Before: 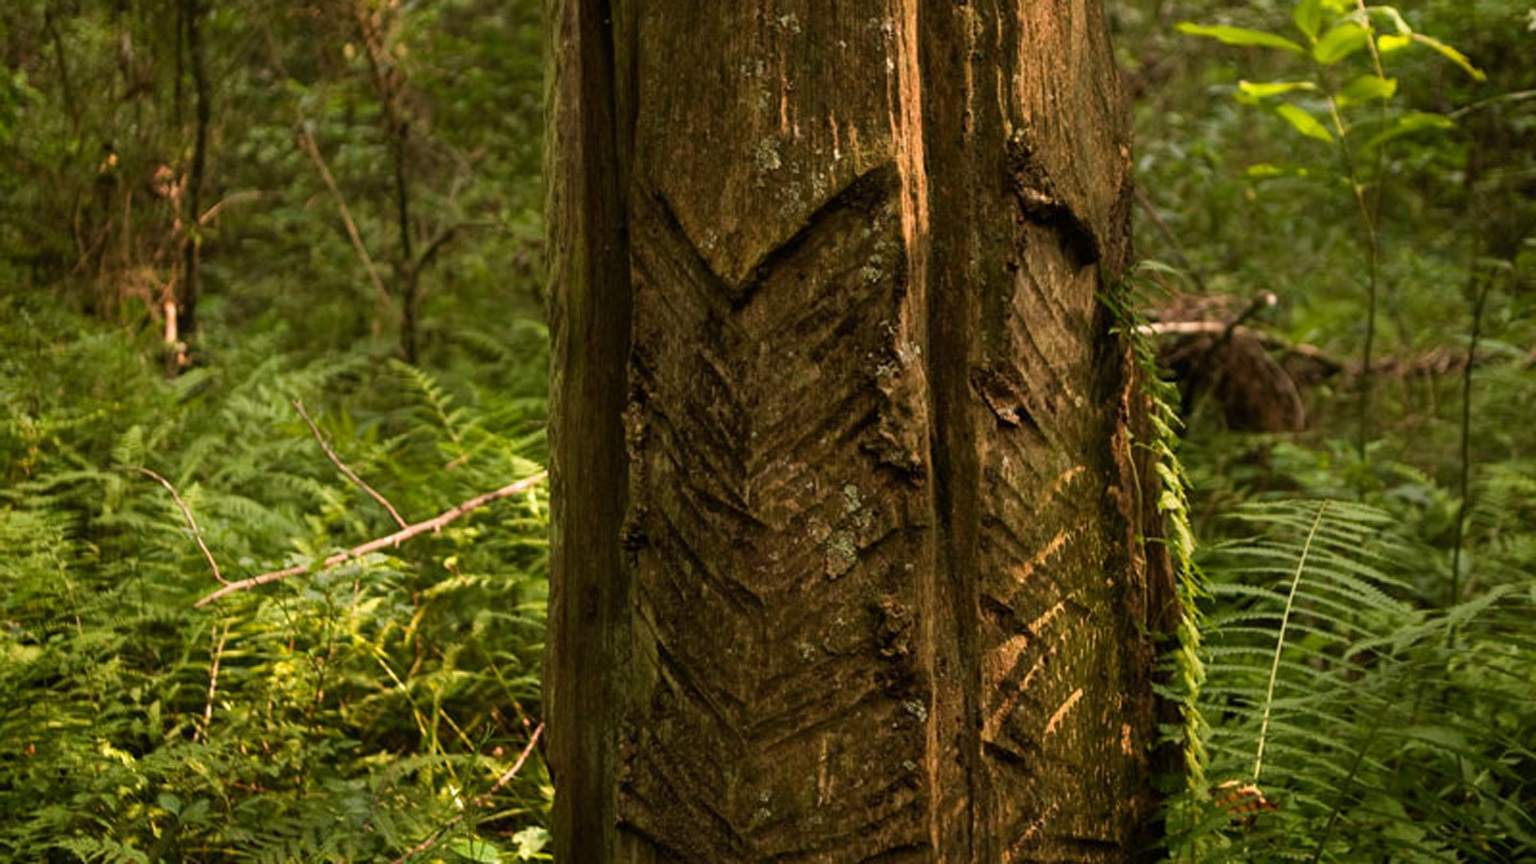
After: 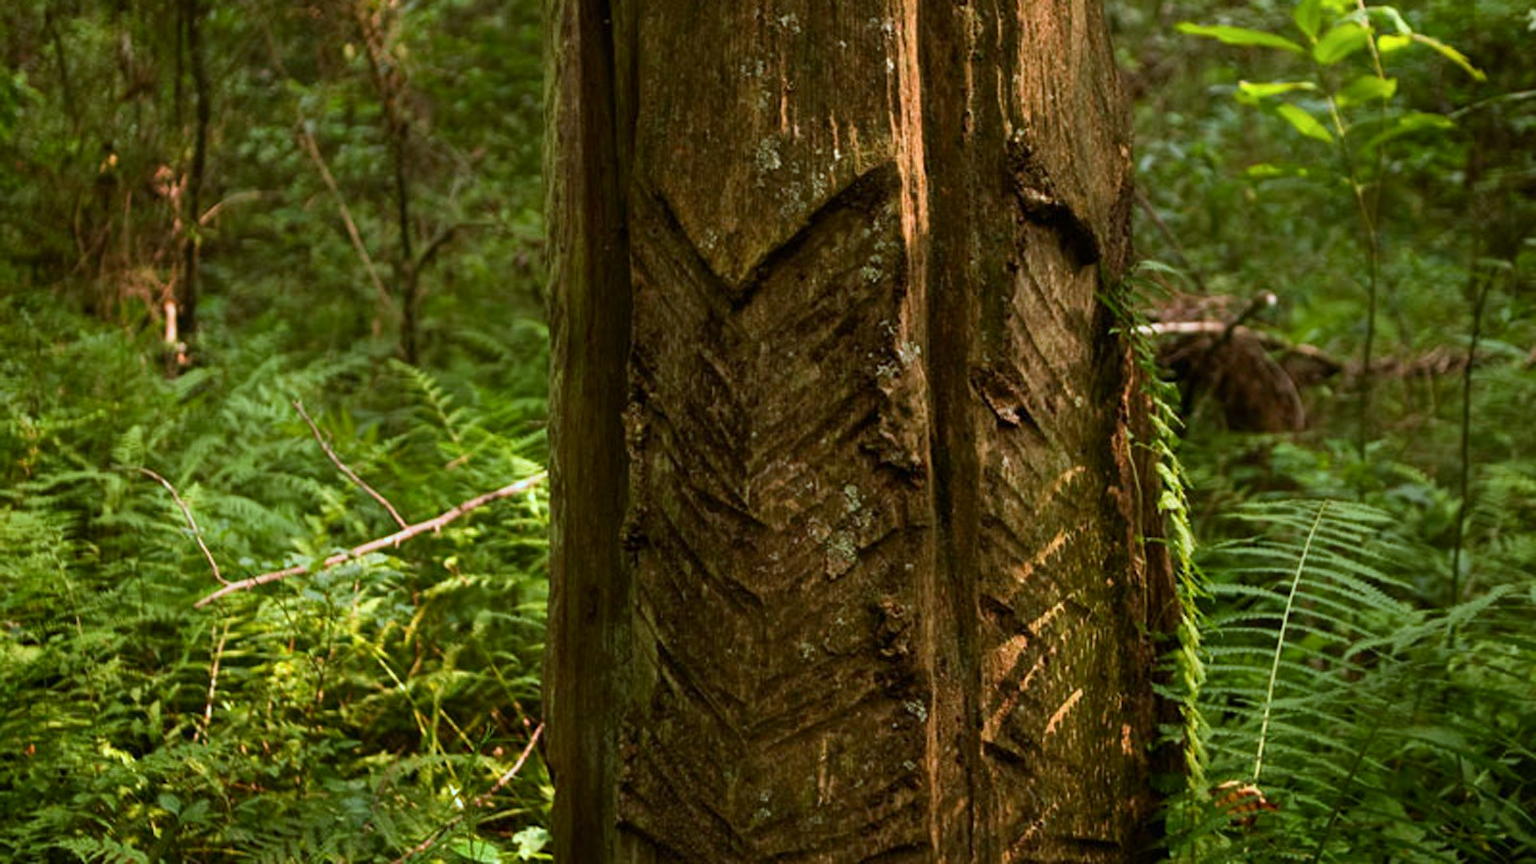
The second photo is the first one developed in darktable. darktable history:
contrast brightness saturation: contrast 0.08, saturation 0.2
color correction: highlights a* -9.73, highlights b* -21.22
